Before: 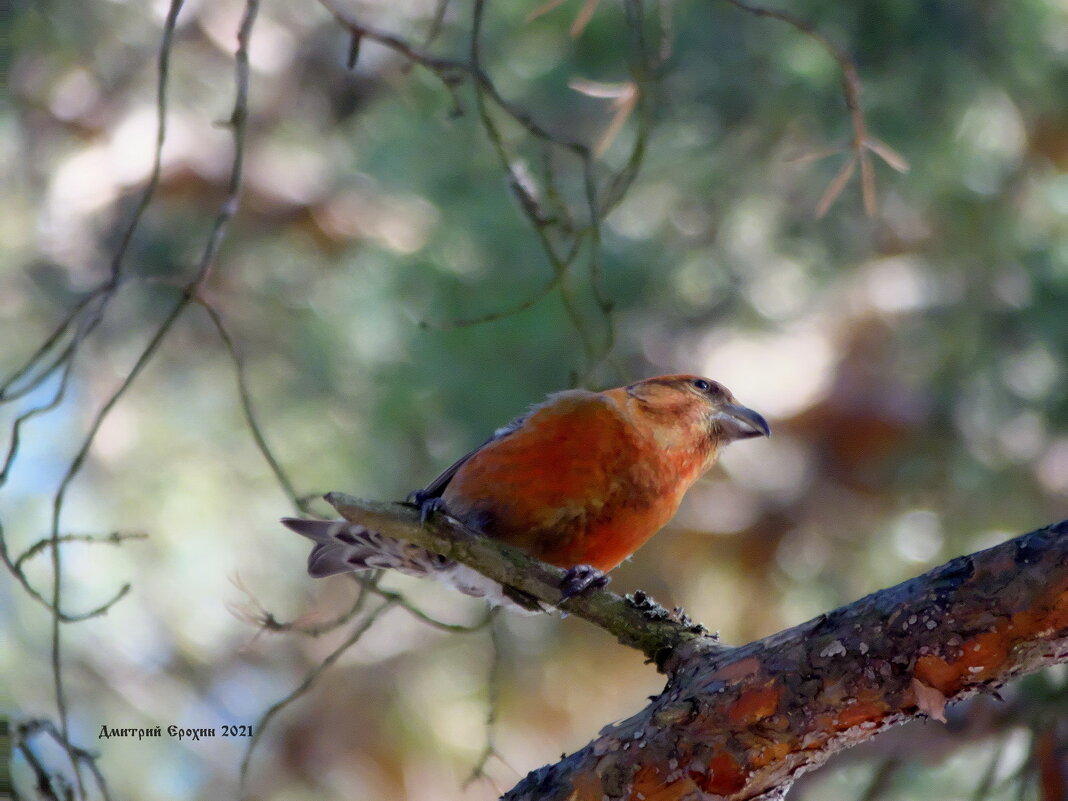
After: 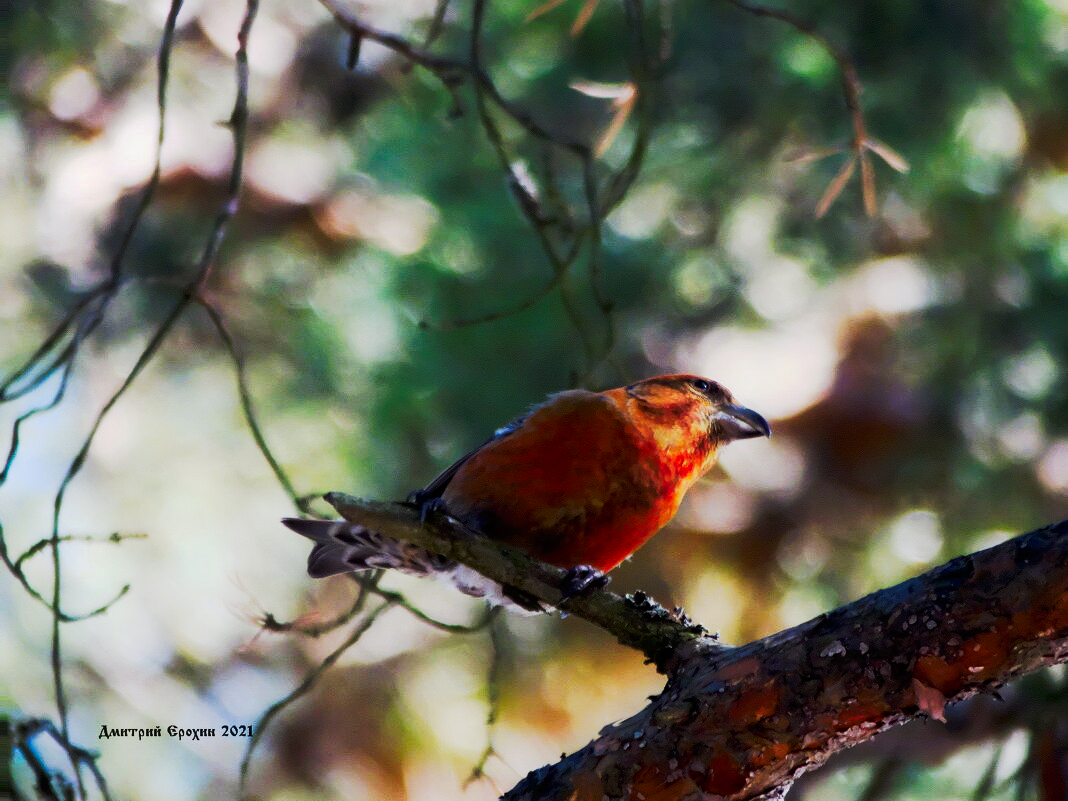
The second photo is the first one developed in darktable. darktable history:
tone curve: curves: ch0 [(0, 0) (0.003, 0.002) (0.011, 0.004) (0.025, 0.005) (0.044, 0.009) (0.069, 0.013) (0.1, 0.017) (0.136, 0.036) (0.177, 0.066) (0.224, 0.102) (0.277, 0.143) (0.335, 0.197) (0.399, 0.268) (0.468, 0.389) (0.543, 0.549) (0.623, 0.714) (0.709, 0.801) (0.801, 0.854) (0.898, 0.9) (1, 1)], preserve colors none
